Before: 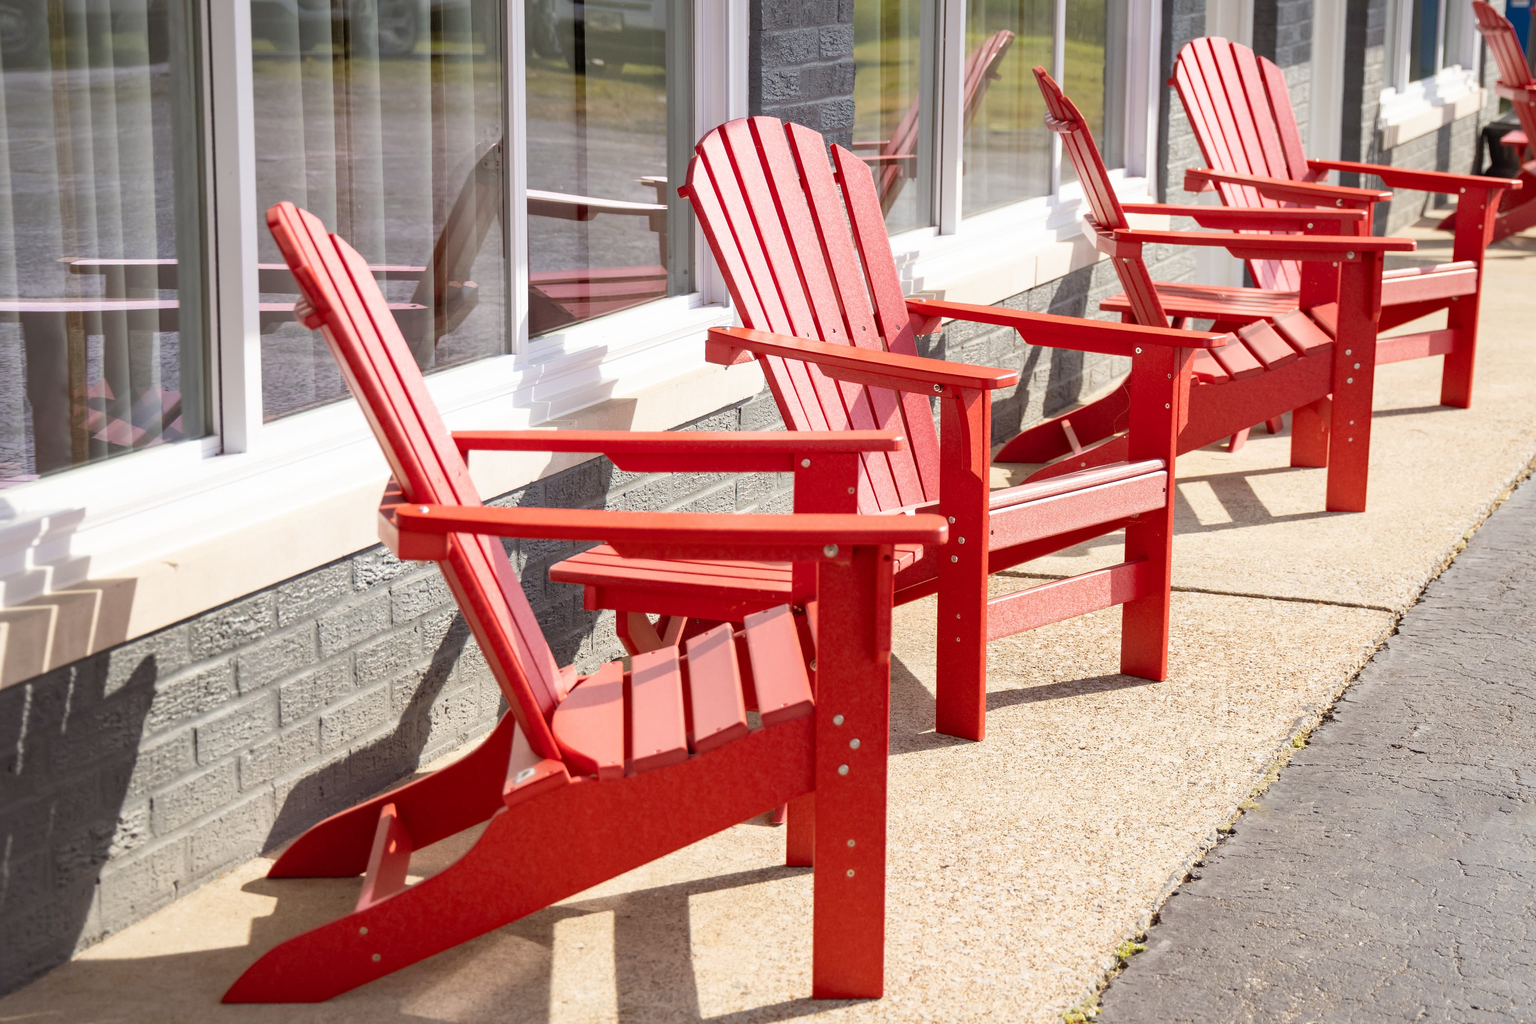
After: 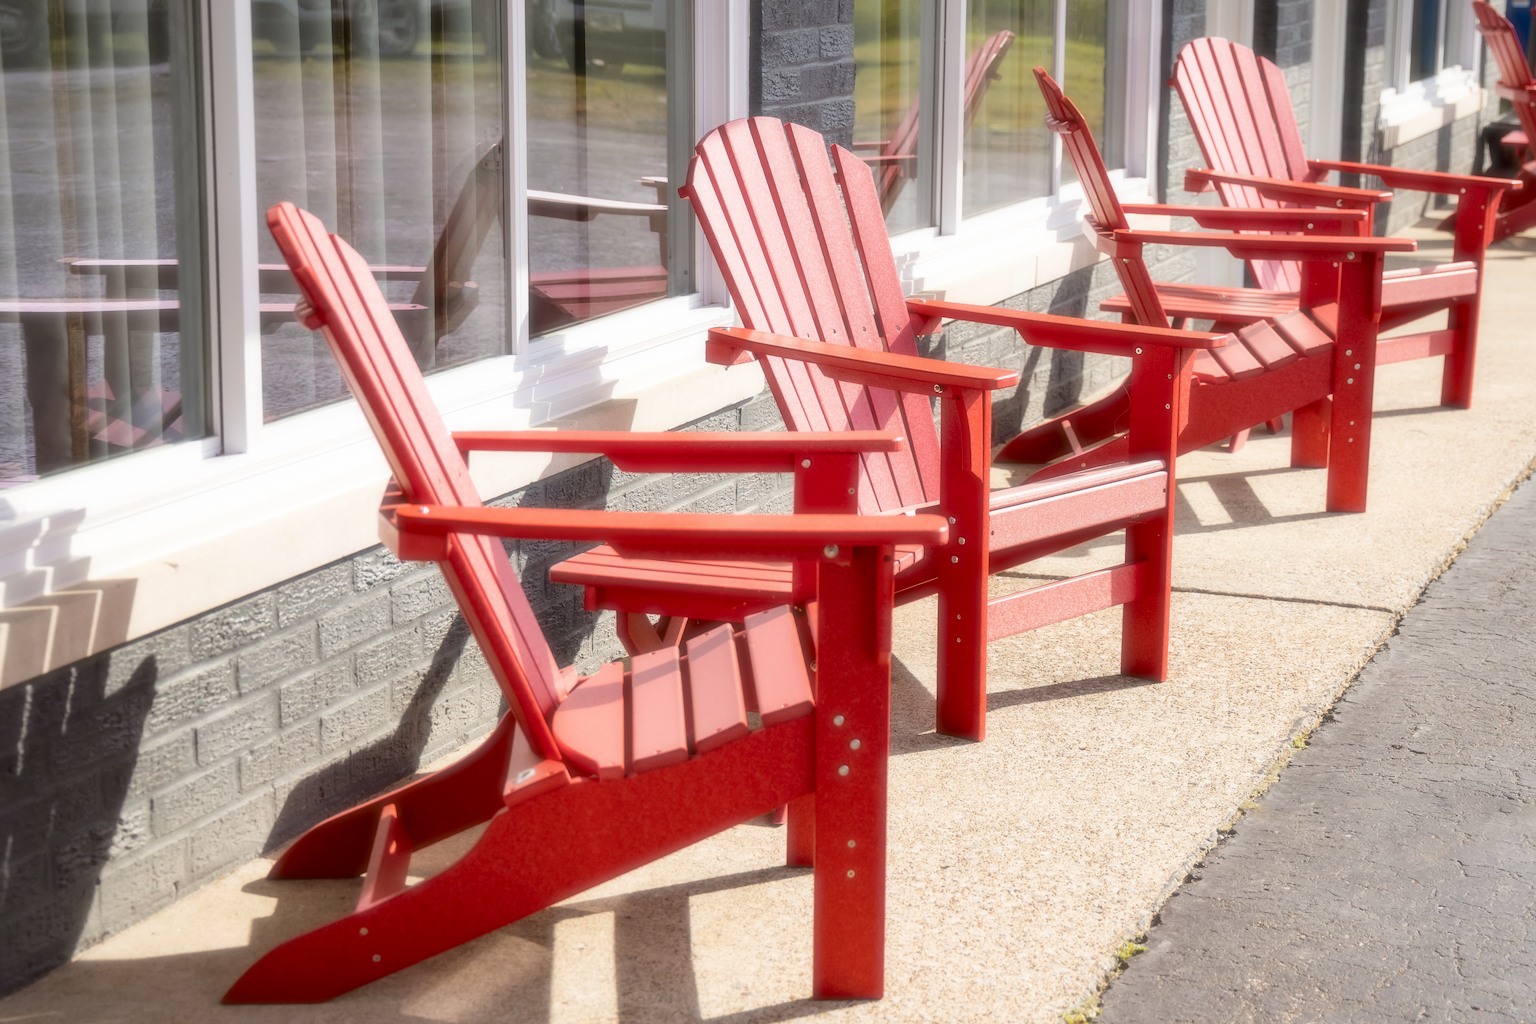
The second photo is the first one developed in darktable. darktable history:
soften: size 19.52%, mix 20.32%
fill light: exposure -2 EV, width 8.6
